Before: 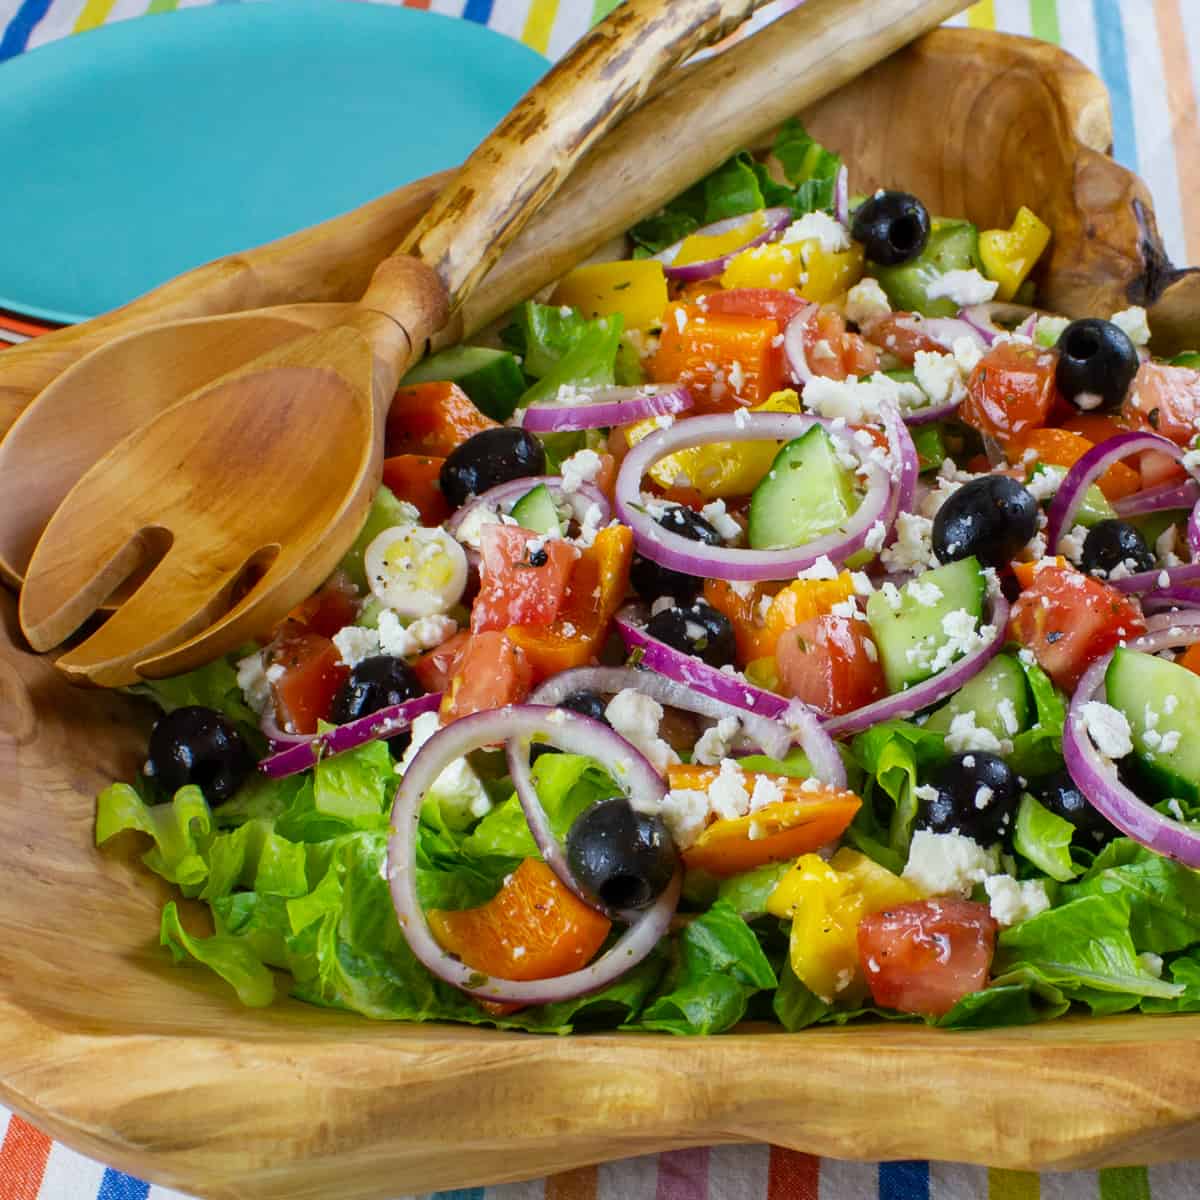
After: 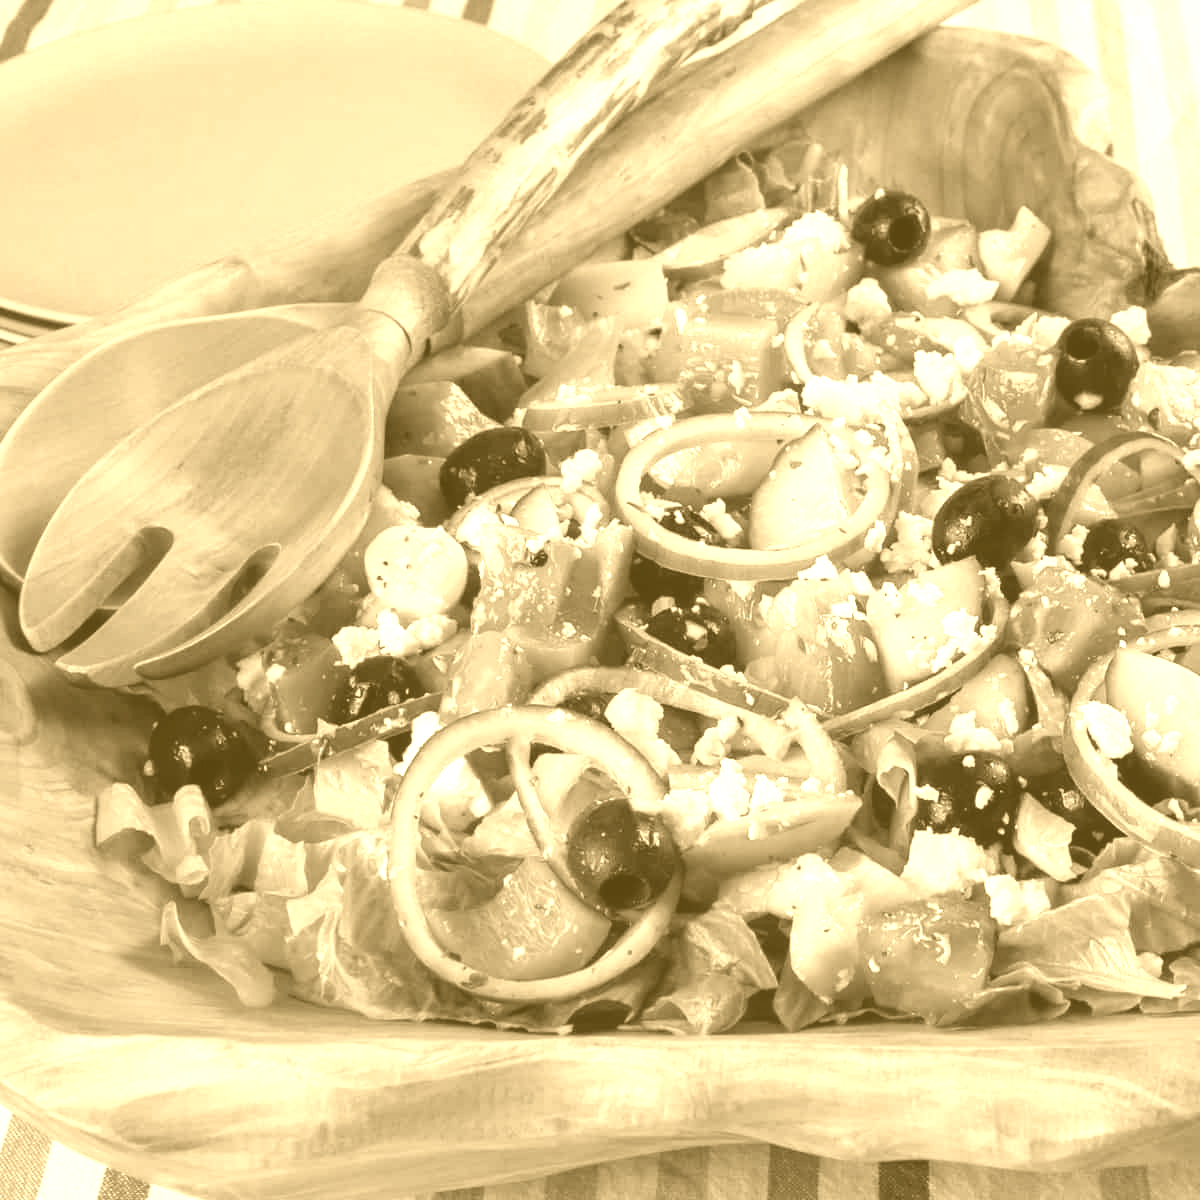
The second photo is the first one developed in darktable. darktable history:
colorize: hue 36°, source mix 100%
